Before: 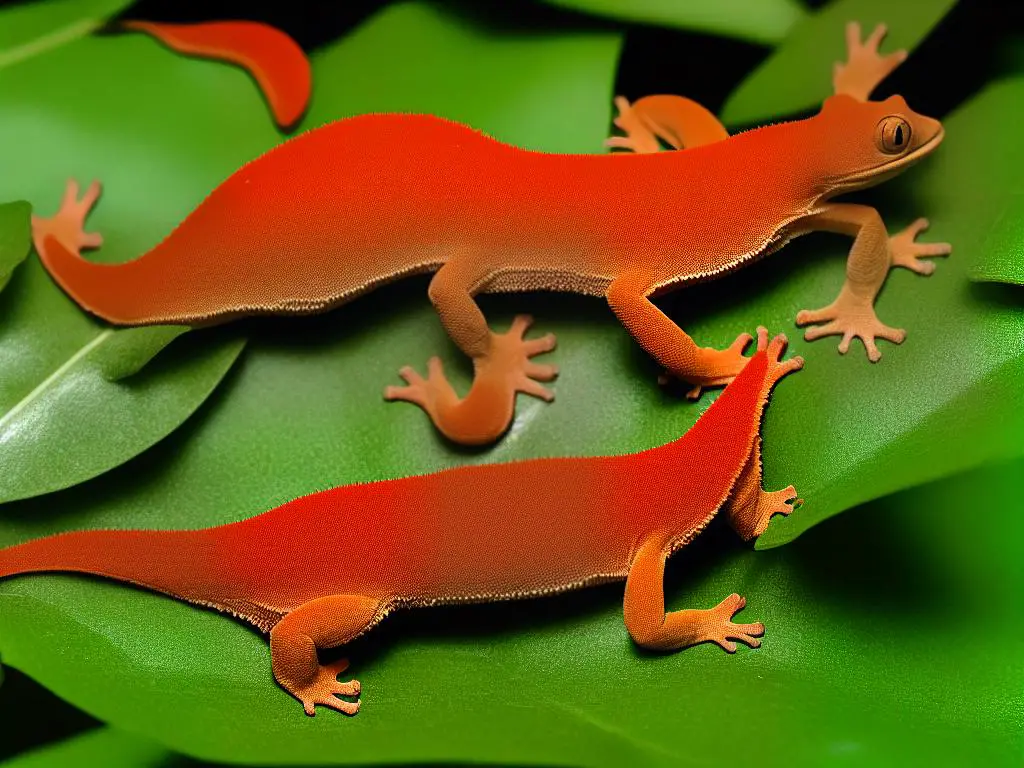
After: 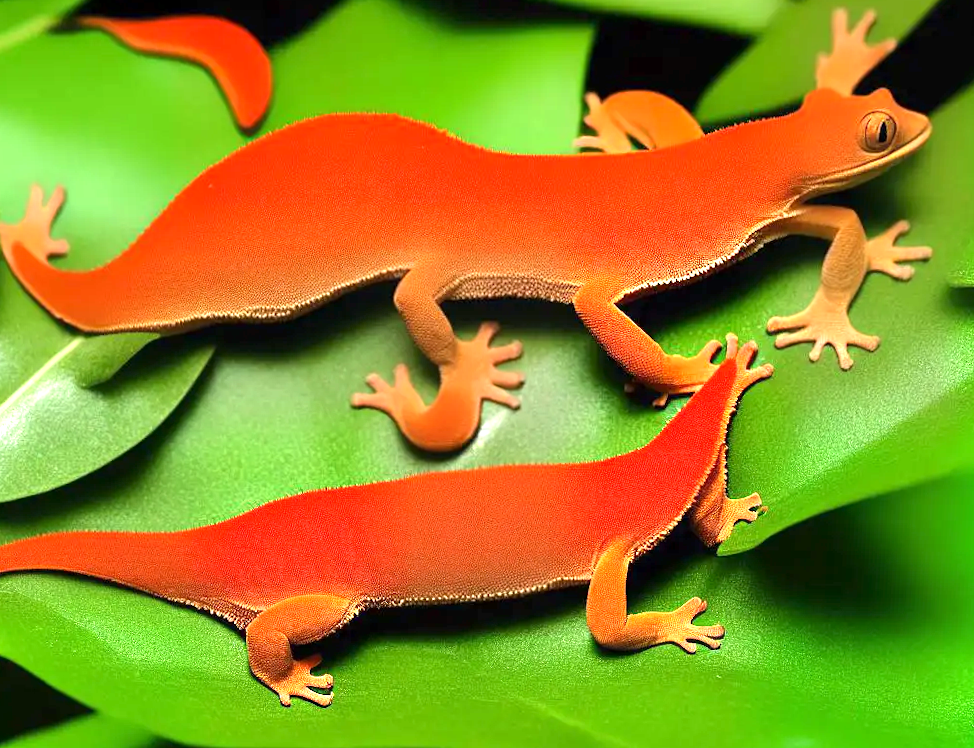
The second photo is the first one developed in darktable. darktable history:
rotate and perspective: rotation 0.074°, lens shift (vertical) 0.096, lens shift (horizontal) -0.041, crop left 0.043, crop right 0.952, crop top 0.024, crop bottom 0.979
exposure: exposure 1.223 EV, compensate highlight preservation false
